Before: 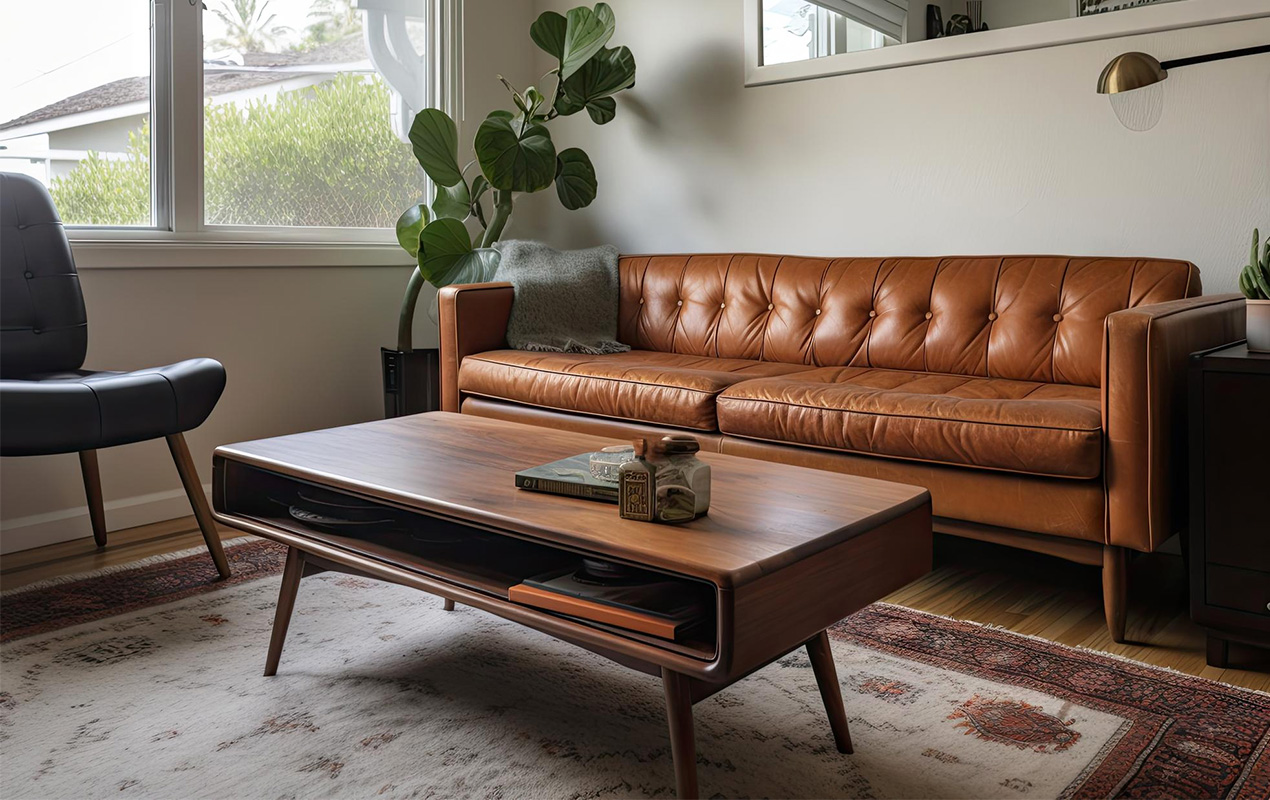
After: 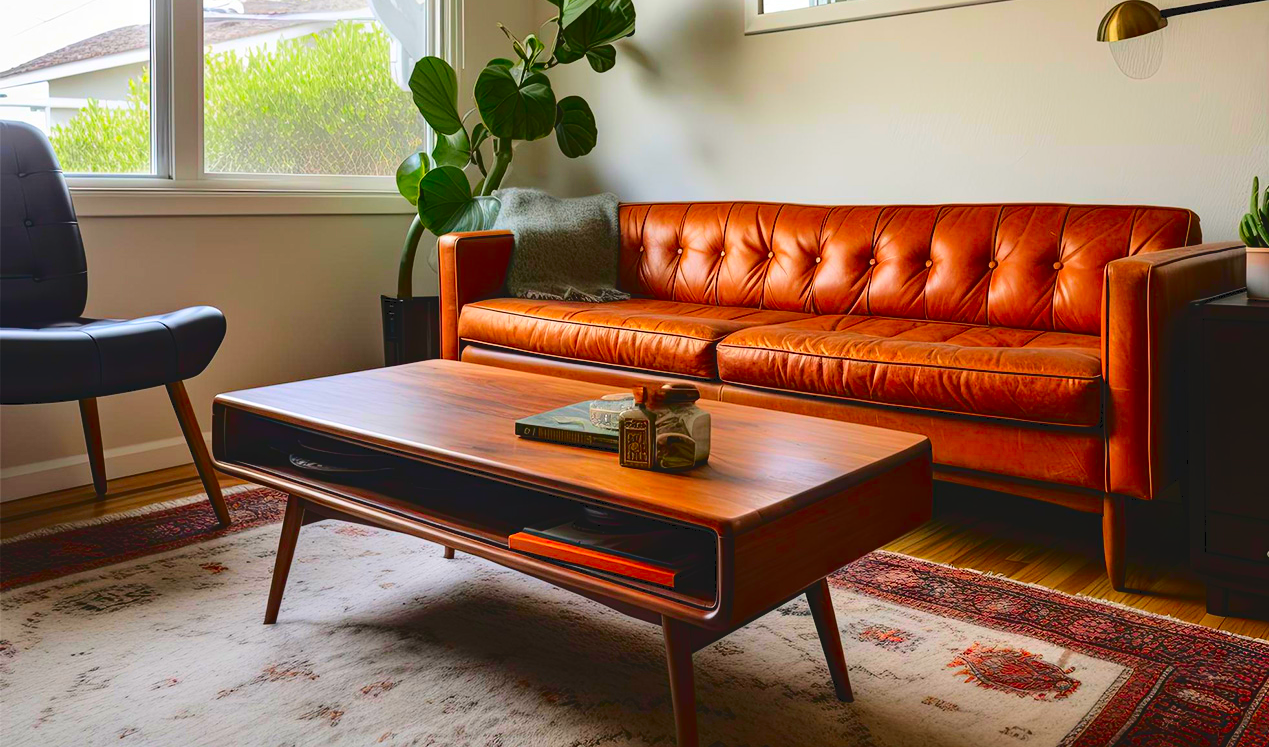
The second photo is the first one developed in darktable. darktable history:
tone curve: curves: ch0 [(0, 0) (0.003, 0.074) (0.011, 0.079) (0.025, 0.083) (0.044, 0.095) (0.069, 0.097) (0.1, 0.11) (0.136, 0.131) (0.177, 0.159) (0.224, 0.209) (0.277, 0.279) (0.335, 0.367) (0.399, 0.455) (0.468, 0.538) (0.543, 0.621) (0.623, 0.699) (0.709, 0.782) (0.801, 0.848) (0.898, 0.924) (1, 1)], color space Lab, independent channels, preserve colors none
color correction: highlights b* 0.016, saturation 2.2
crop and rotate: top 6.548%
